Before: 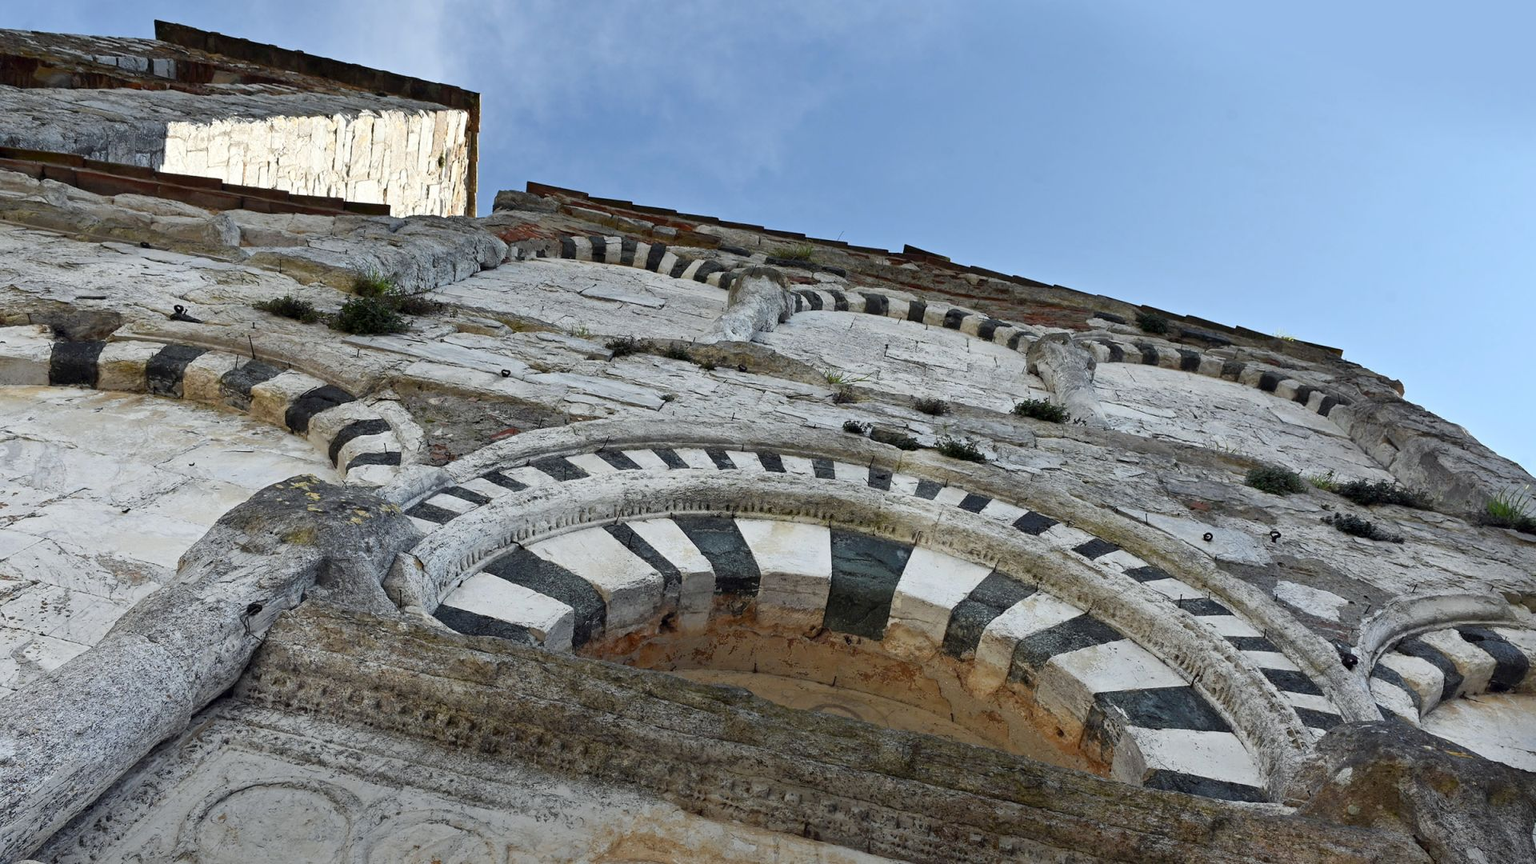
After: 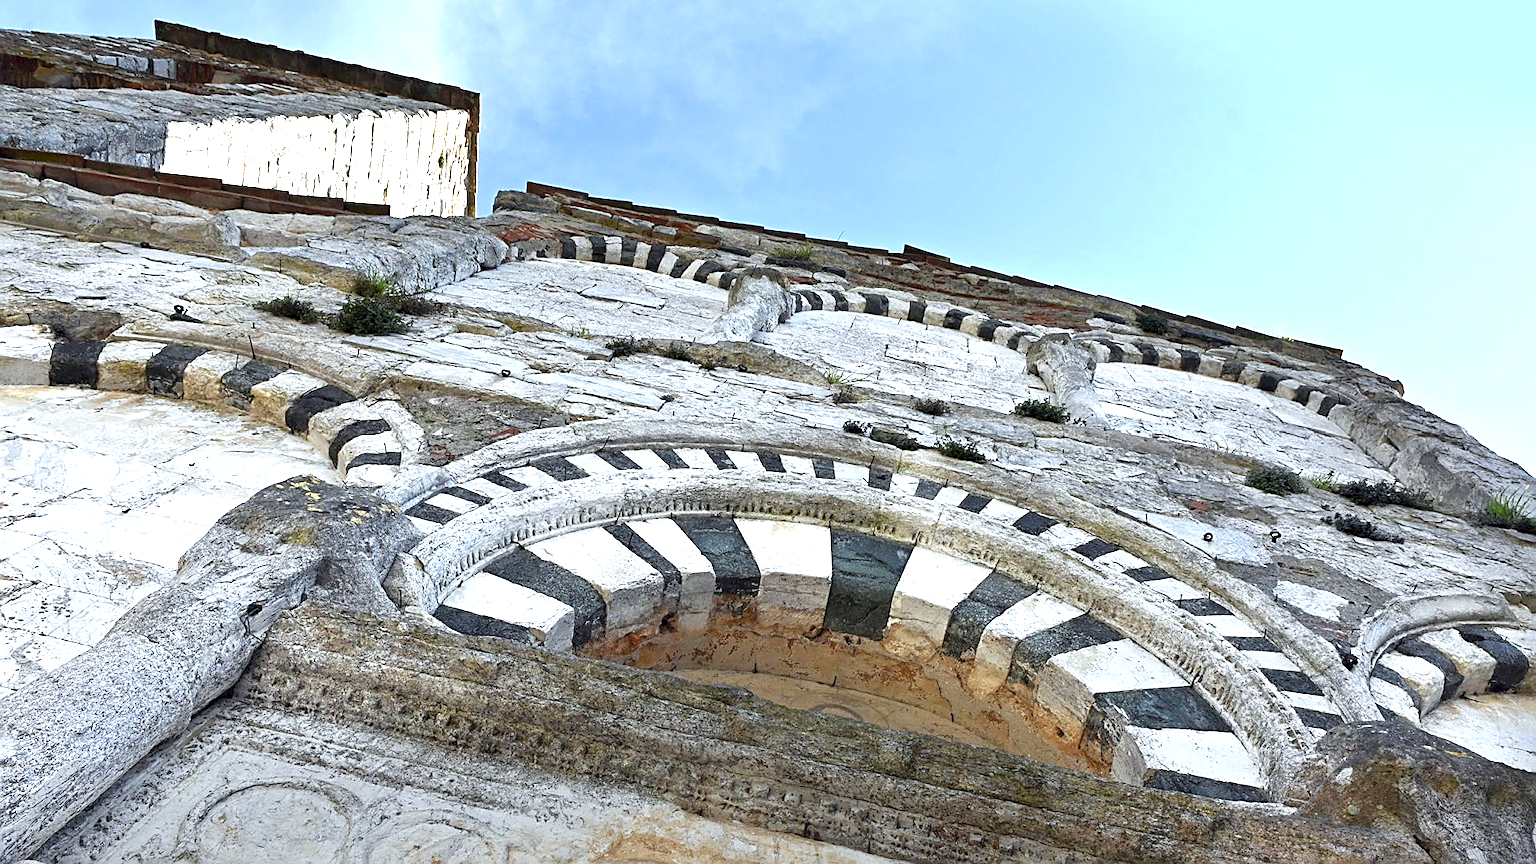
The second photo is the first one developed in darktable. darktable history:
white balance: red 0.98, blue 1.034
sharpen: amount 0.6
exposure: black level correction 0, exposure 1 EV, compensate exposure bias true, compensate highlight preservation false
